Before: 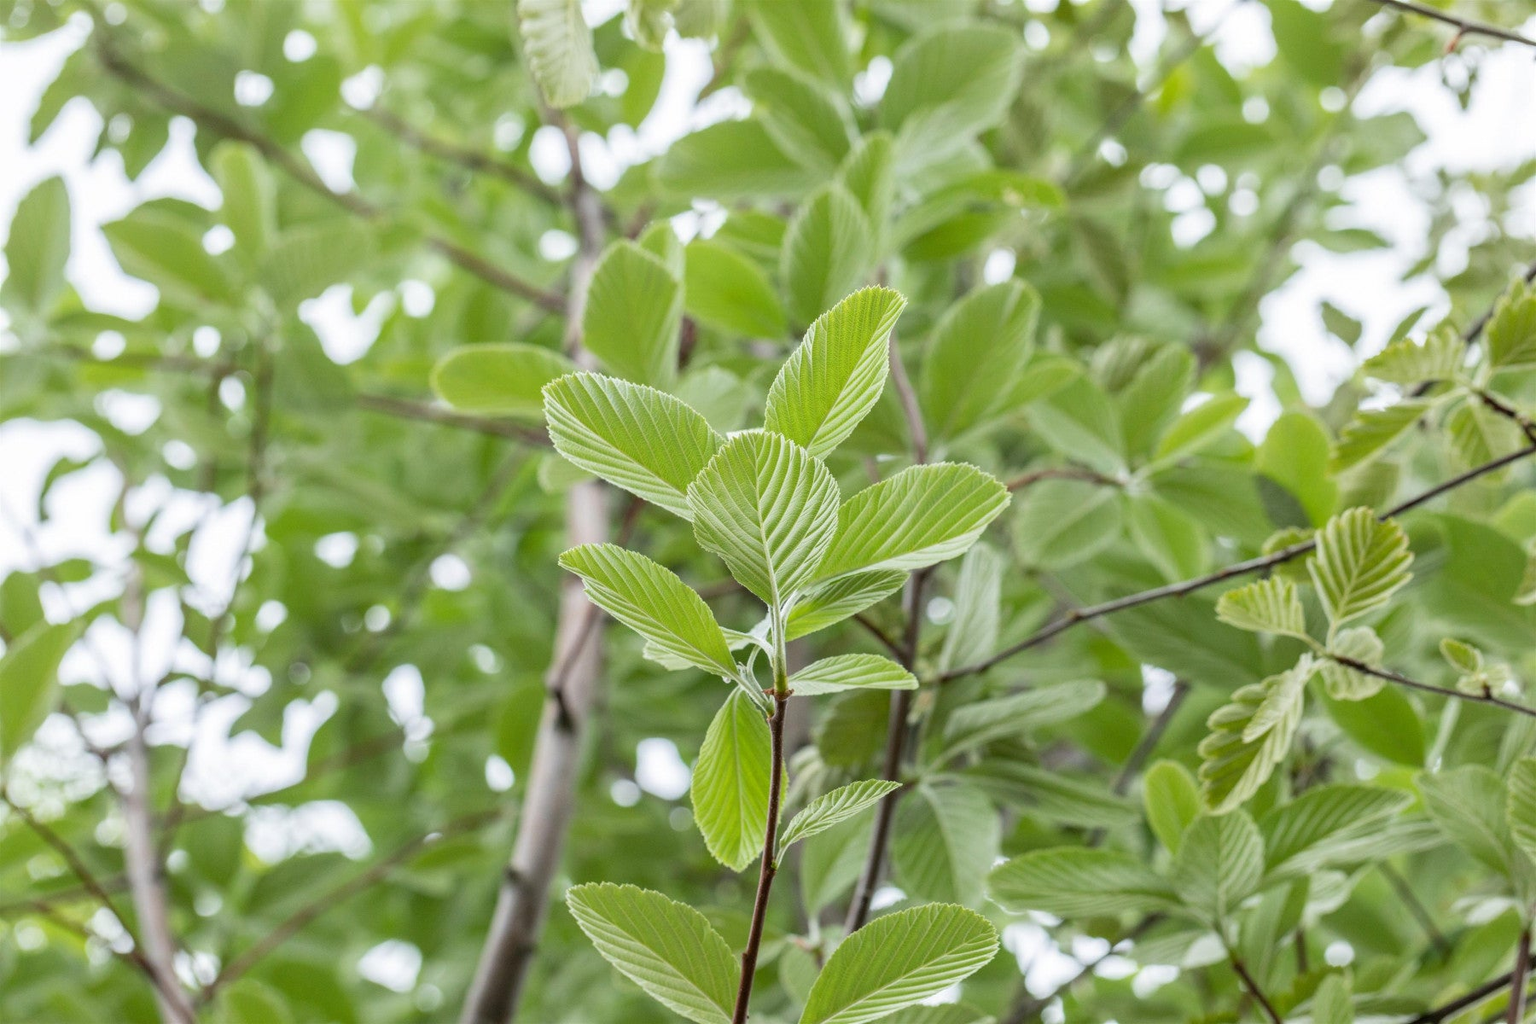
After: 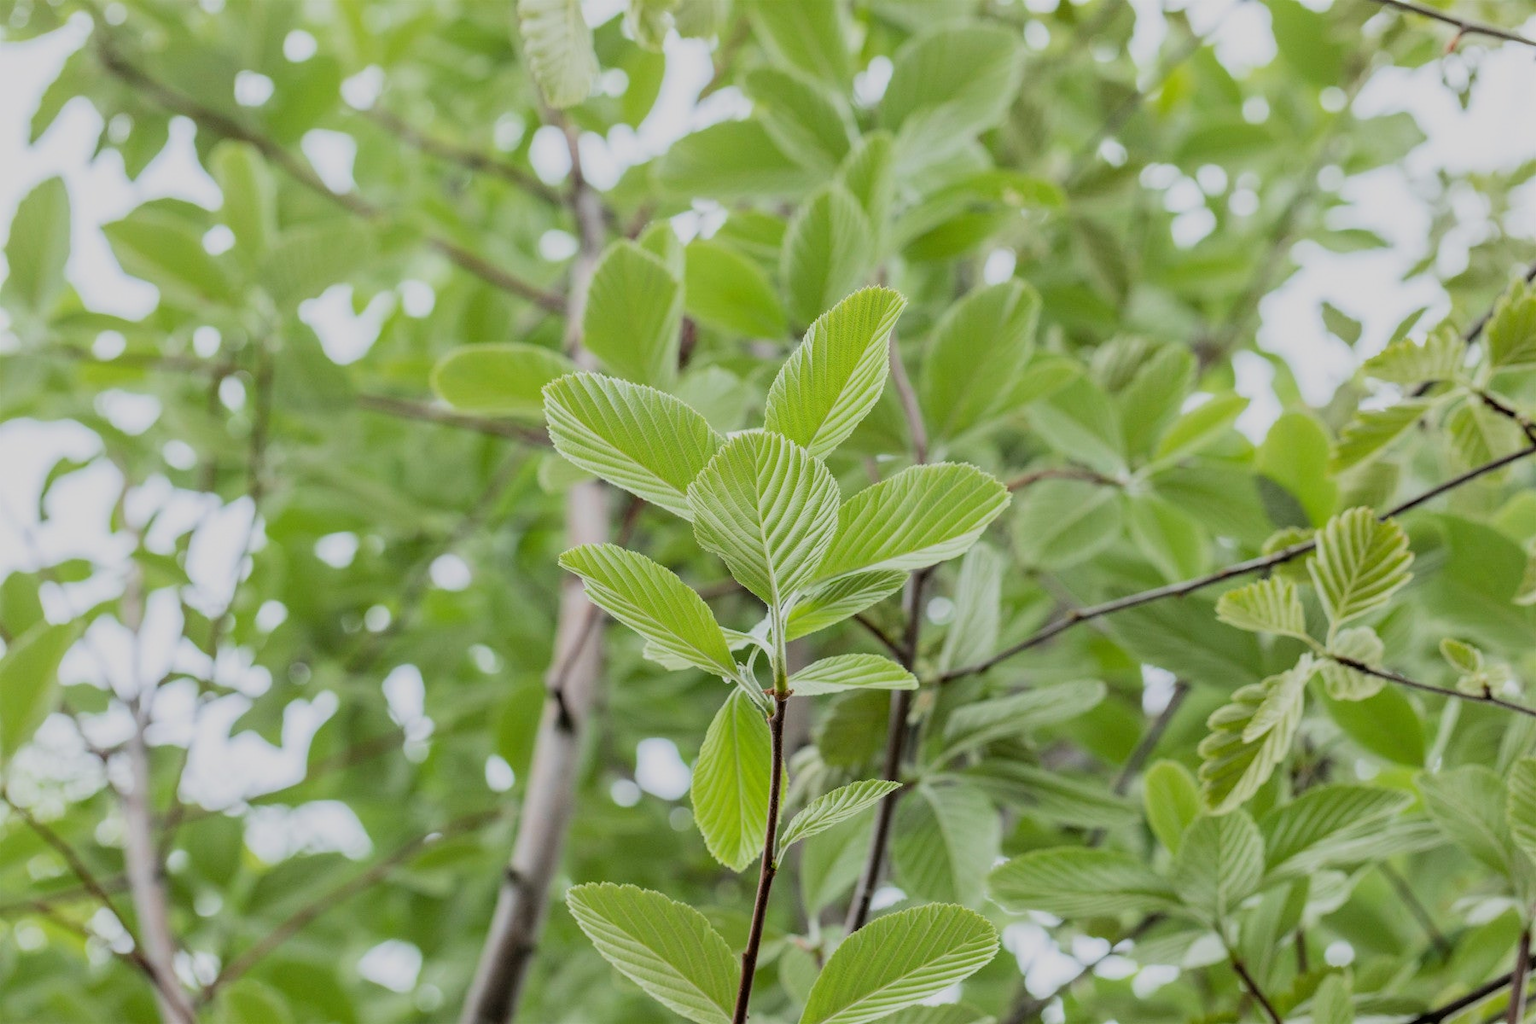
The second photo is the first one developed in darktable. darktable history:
filmic rgb: black relative exposure -7.65 EV, white relative exposure 4.56 EV, threshold 5.99 EV, hardness 3.61, color science v6 (2022), enable highlight reconstruction true
